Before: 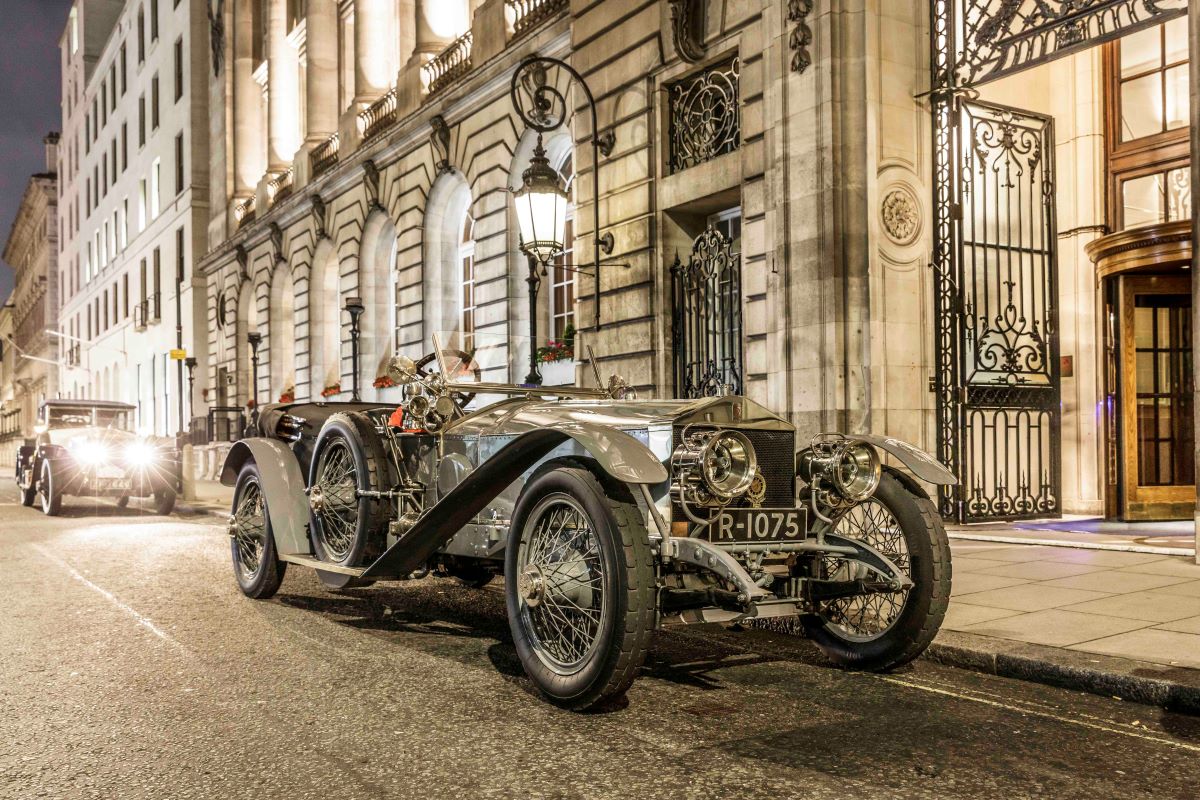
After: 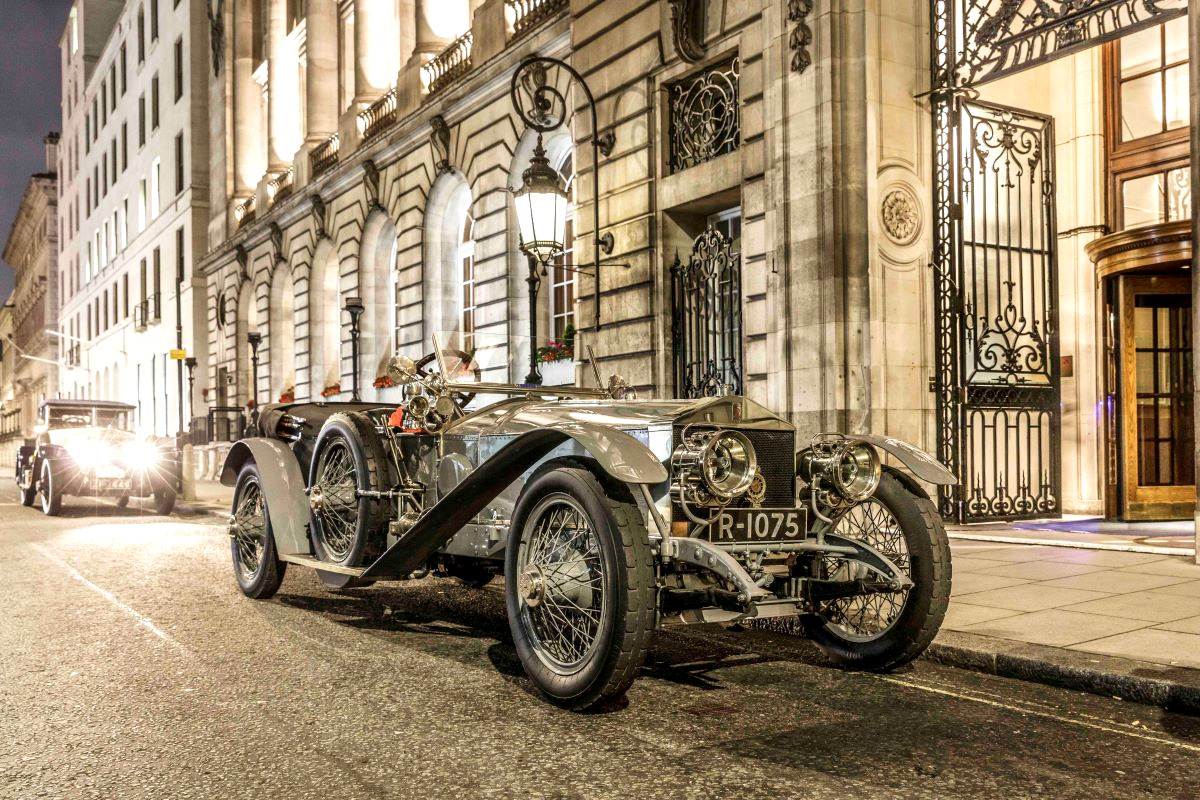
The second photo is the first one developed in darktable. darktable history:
local contrast: mode bilateral grid, contrast 20, coarseness 50, detail 120%, midtone range 0.2
levels: levels [0, 0.476, 0.951]
